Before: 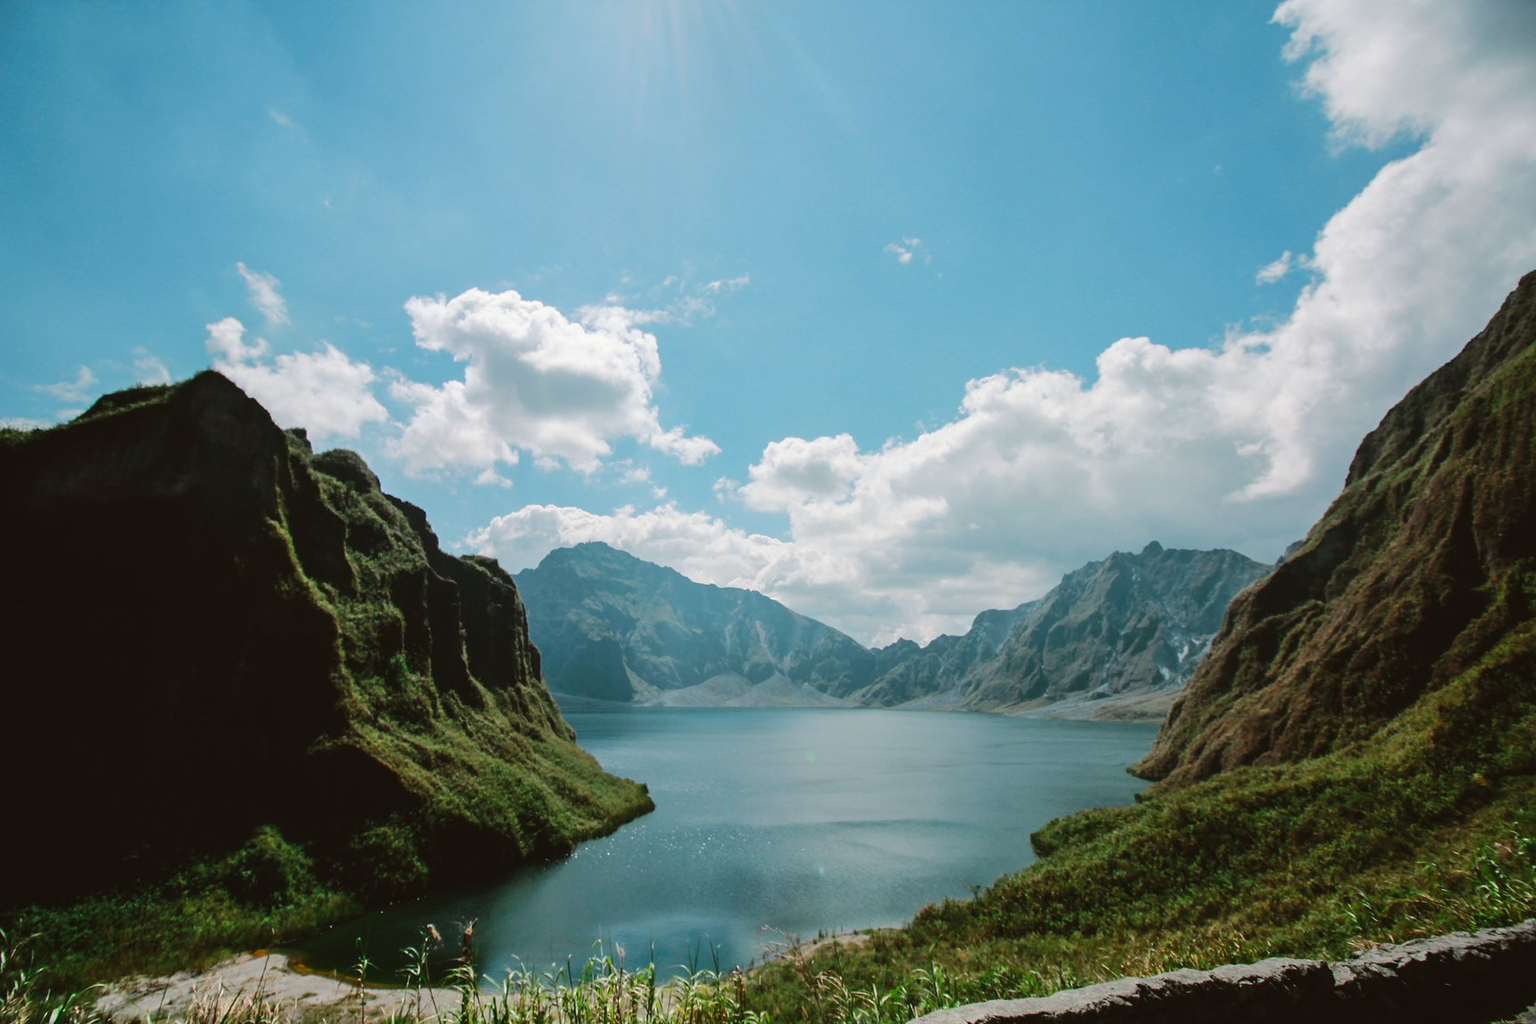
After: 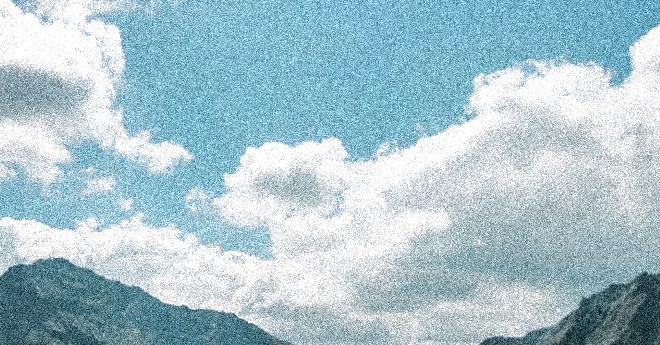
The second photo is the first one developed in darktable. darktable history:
local contrast: highlights 79%, shadows 56%, detail 175%, midtone range 0.428
exposure: black level correction -0.036, exposure -0.497 EV, compensate highlight preservation false
crop: left 31.751%, top 32.172%, right 27.8%, bottom 35.83%
grain: coarseness 3.75 ISO, strength 100%, mid-tones bias 0%
rotate and perspective: rotation 0.062°, lens shift (vertical) 0.115, lens shift (horizontal) -0.133, crop left 0.047, crop right 0.94, crop top 0.061, crop bottom 0.94
tone equalizer: -8 EV -0.75 EV, -7 EV -0.7 EV, -6 EV -0.6 EV, -5 EV -0.4 EV, -3 EV 0.4 EV, -2 EV 0.6 EV, -1 EV 0.7 EV, +0 EV 0.75 EV, edges refinement/feathering 500, mask exposure compensation -1.57 EV, preserve details no
